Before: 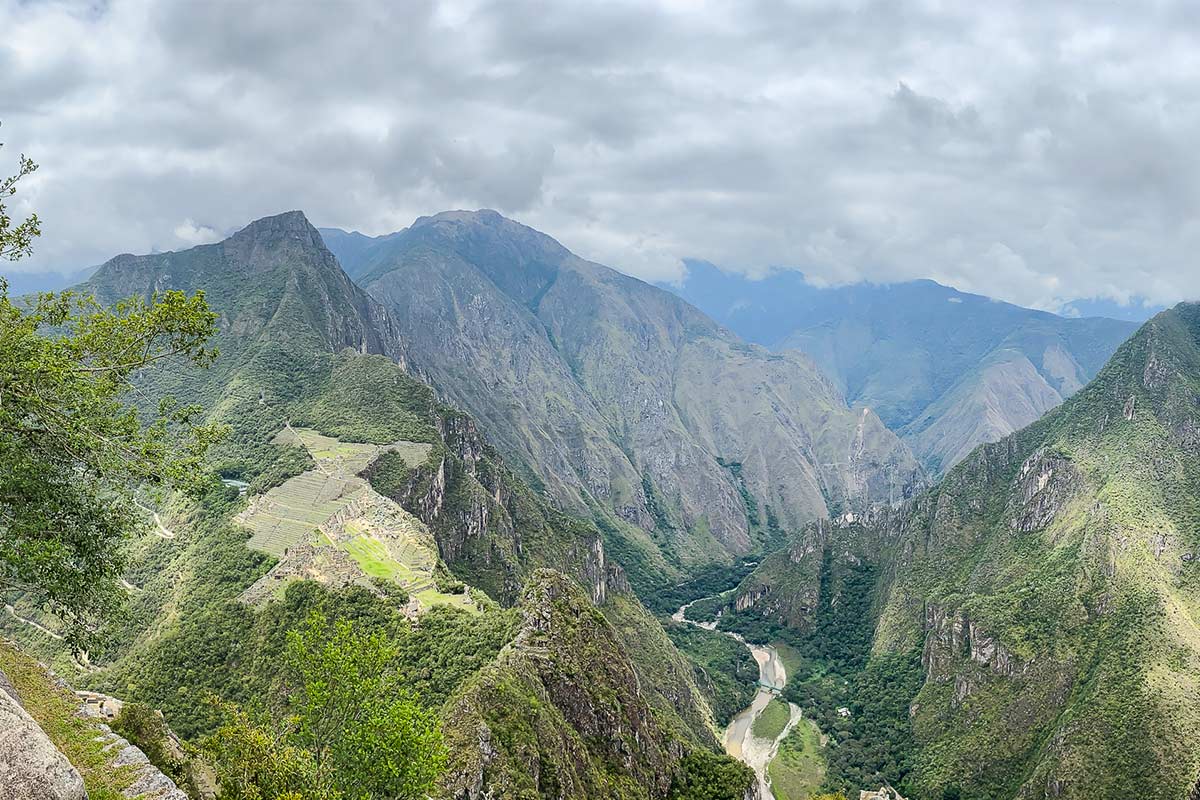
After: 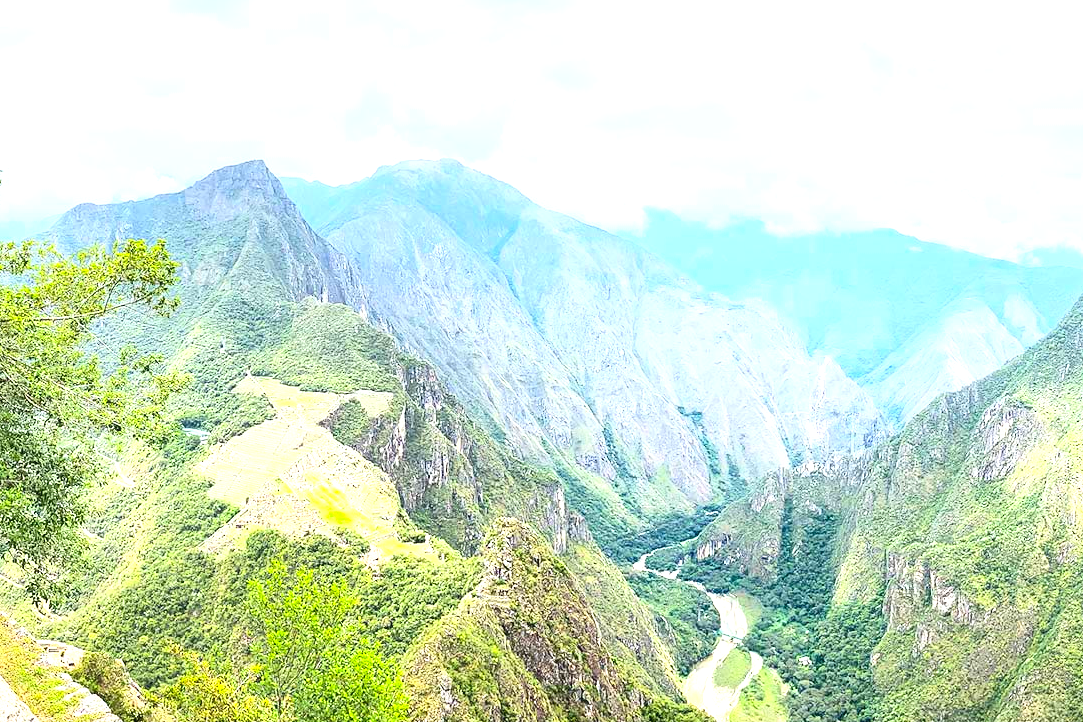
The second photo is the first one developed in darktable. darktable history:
crop: left 3.305%, top 6.436%, right 6.389%, bottom 3.258%
exposure: black level correction 0, exposure 1.45 EV, compensate exposure bias true, compensate highlight preservation false
contrast brightness saturation: contrast 0.2, brightness 0.16, saturation 0.22
